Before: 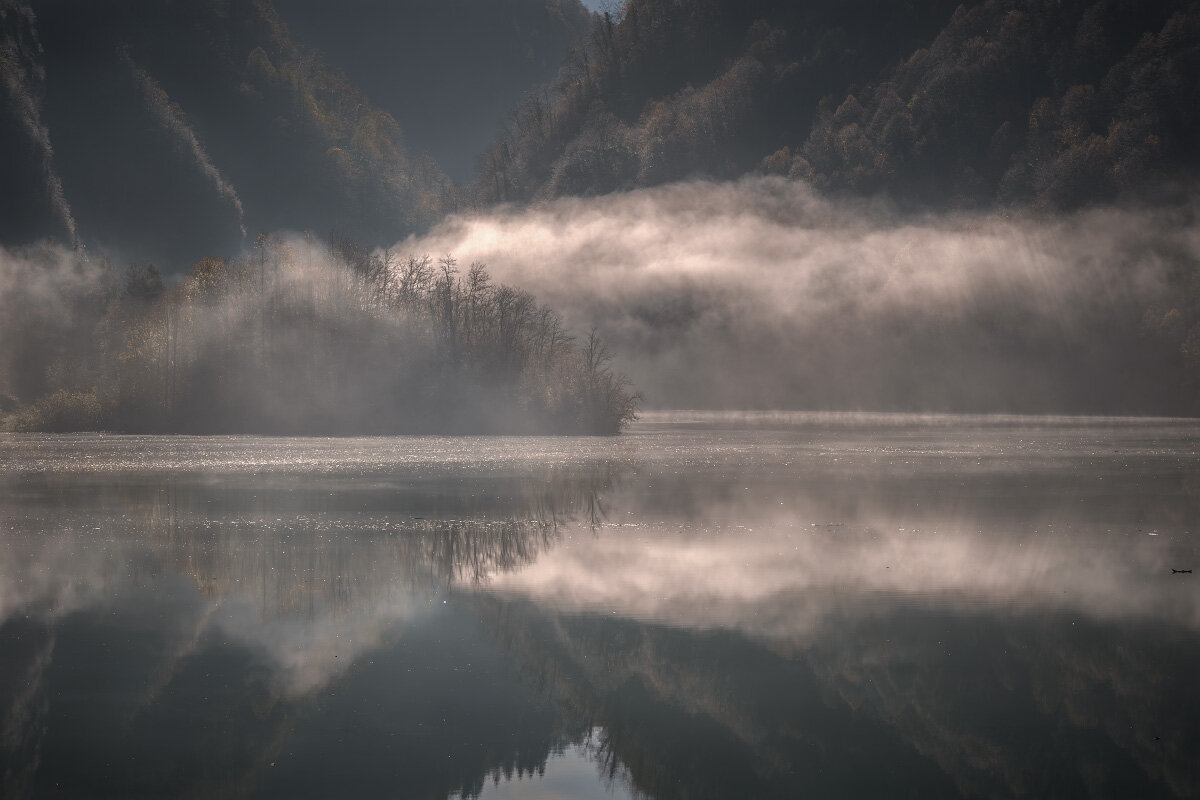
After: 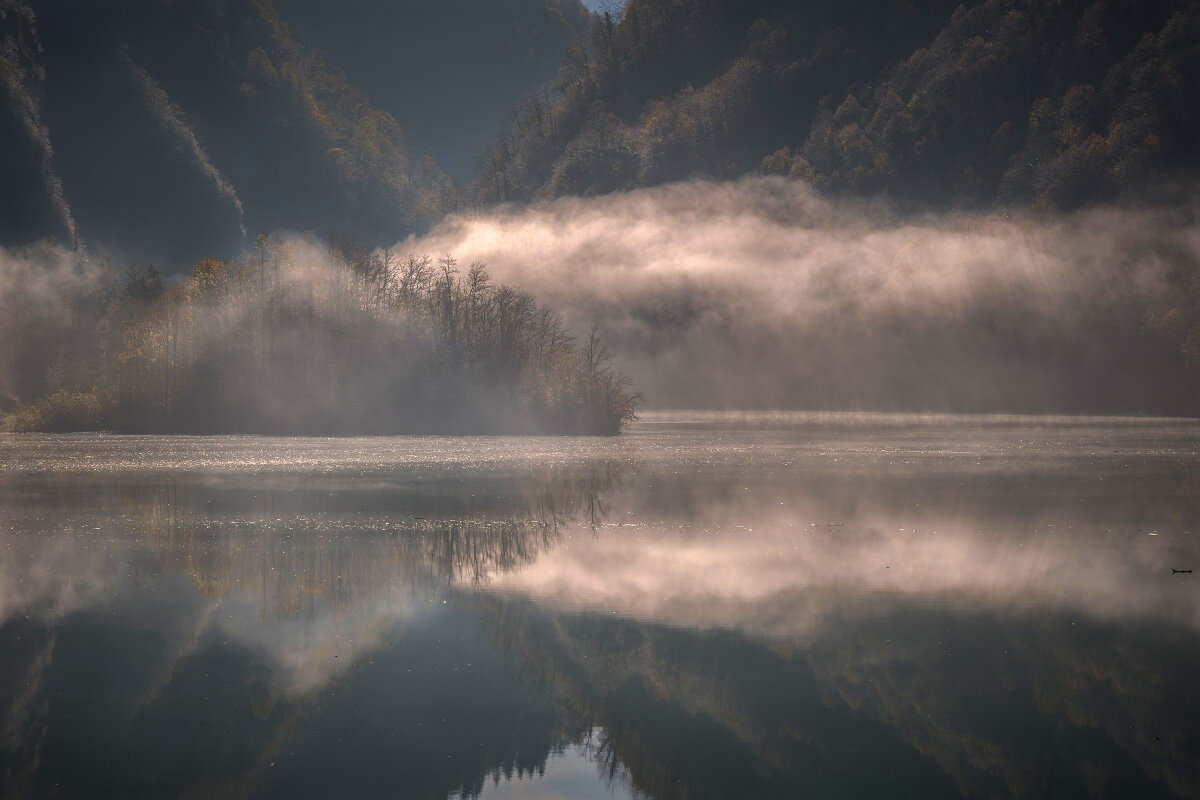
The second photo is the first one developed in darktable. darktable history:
velvia: strength 32%, mid-tones bias 0.2
